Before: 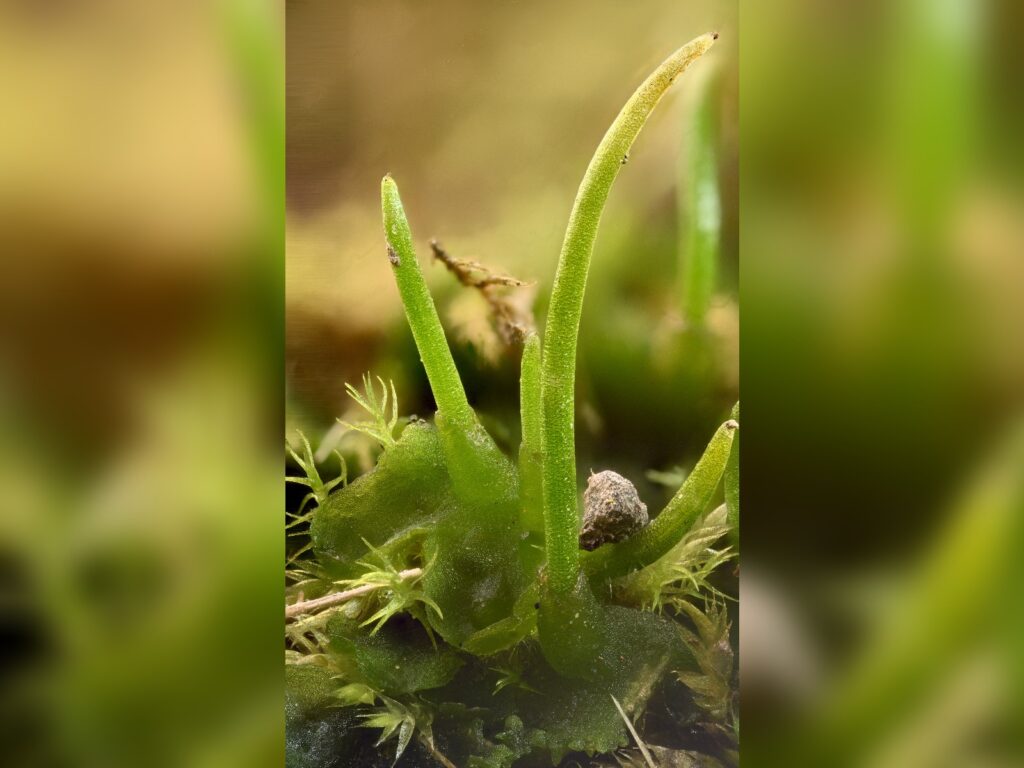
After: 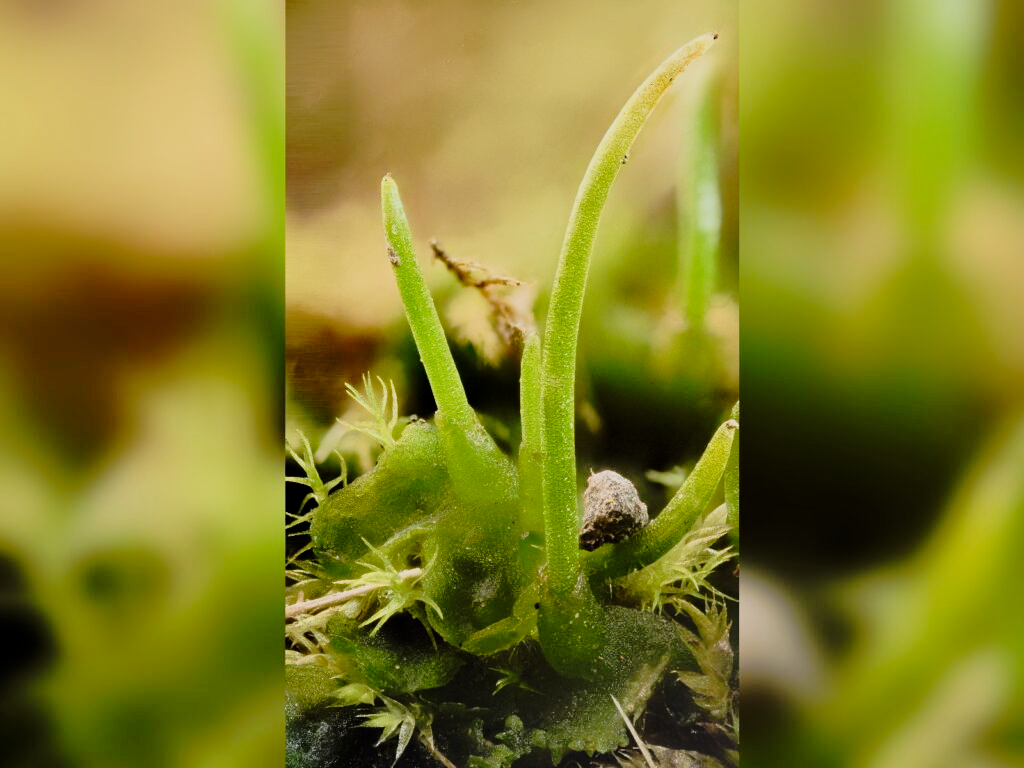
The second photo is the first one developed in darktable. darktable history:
tone curve: curves: ch0 [(0, 0) (0.168, 0.142) (0.359, 0.44) (0.469, 0.544) (0.634, 0.722) (0.858, 0.903) (1, 0.968)]; ch1 [(0, 0) (0.437, 0.453) (0.472, 0.47) (0.502, 0.502) (0.54, 0.534) (0.57, 0.592) (0.618, 0.66) (0.699, 0.749) (0.859, 0.919) (1, 1)]; ch2 [(0, 0) (0.33, 0.301) (0.421, 0.443) (0.476, 0.498) (0.505, 0.503) (0.547, 0.557) (0.586, 0.634) (0.608, 0.676) (1, 1)], preserve colors none
filmic rgb: black relative exposure -9.27 EV, white relative exposure 6.71 EV, hardness 3.1, contrast 1.056
